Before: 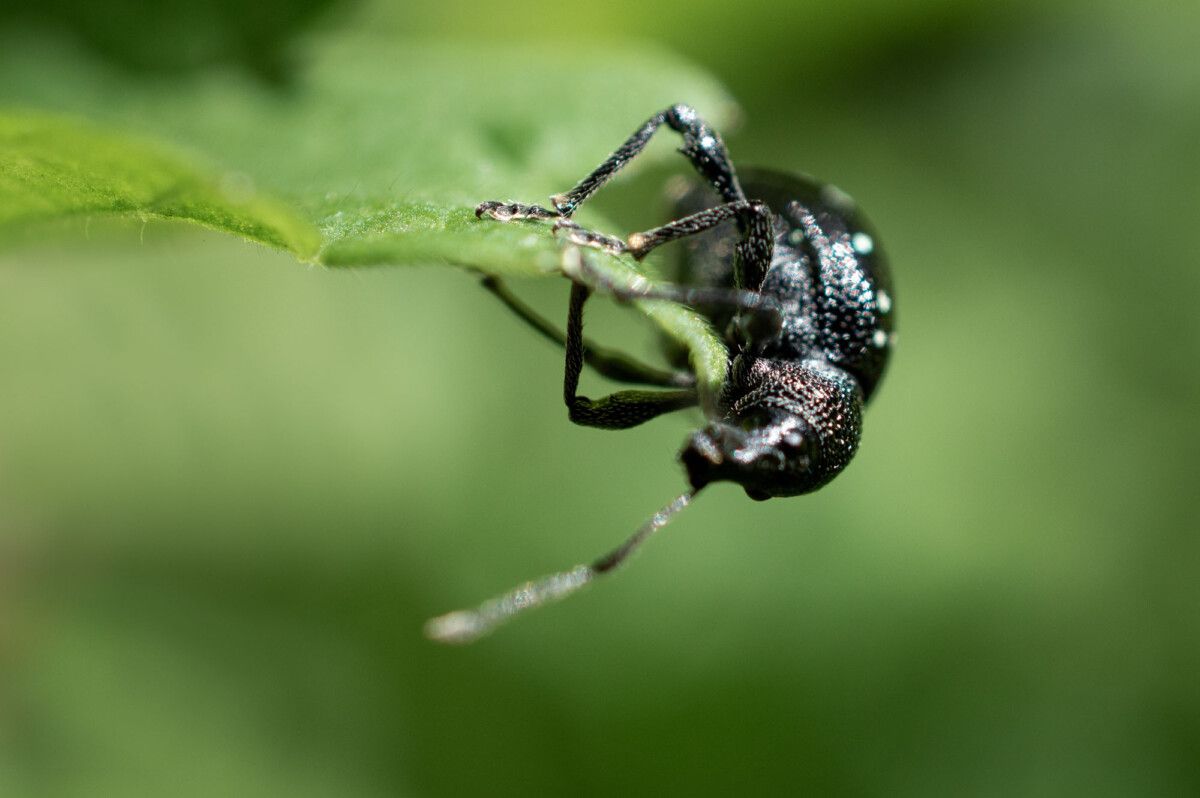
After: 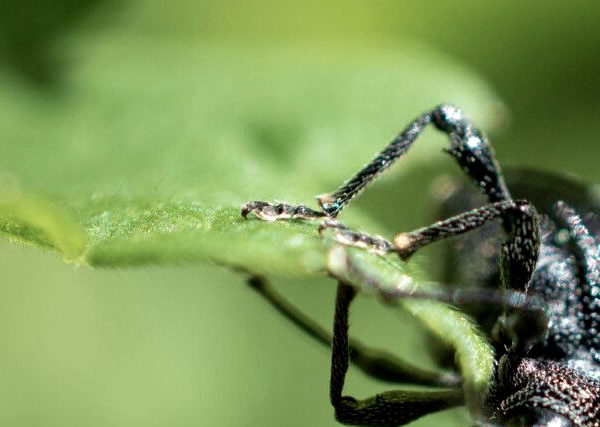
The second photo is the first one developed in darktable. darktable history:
contrast brightness saturation: saturation -0.17
crop: left 19.556%, right 30.401%, bottom 46.458%
exposure: black level correction 0.002, exposure 0.15 EV, compensate highlight preservation false
velvia: strength 30%
